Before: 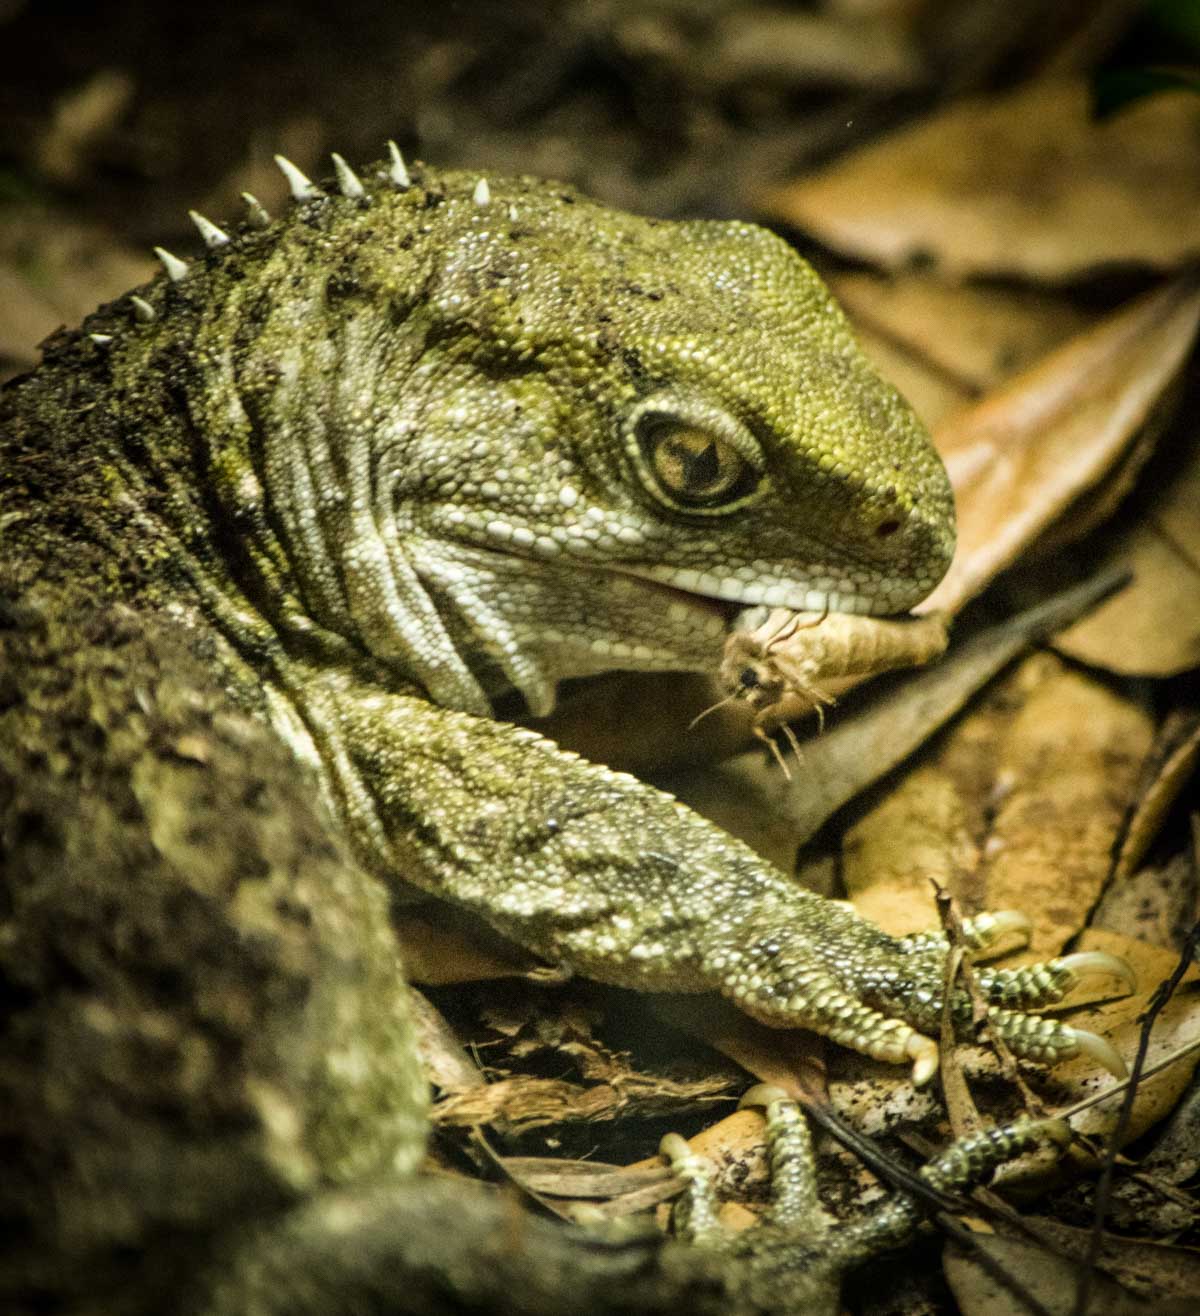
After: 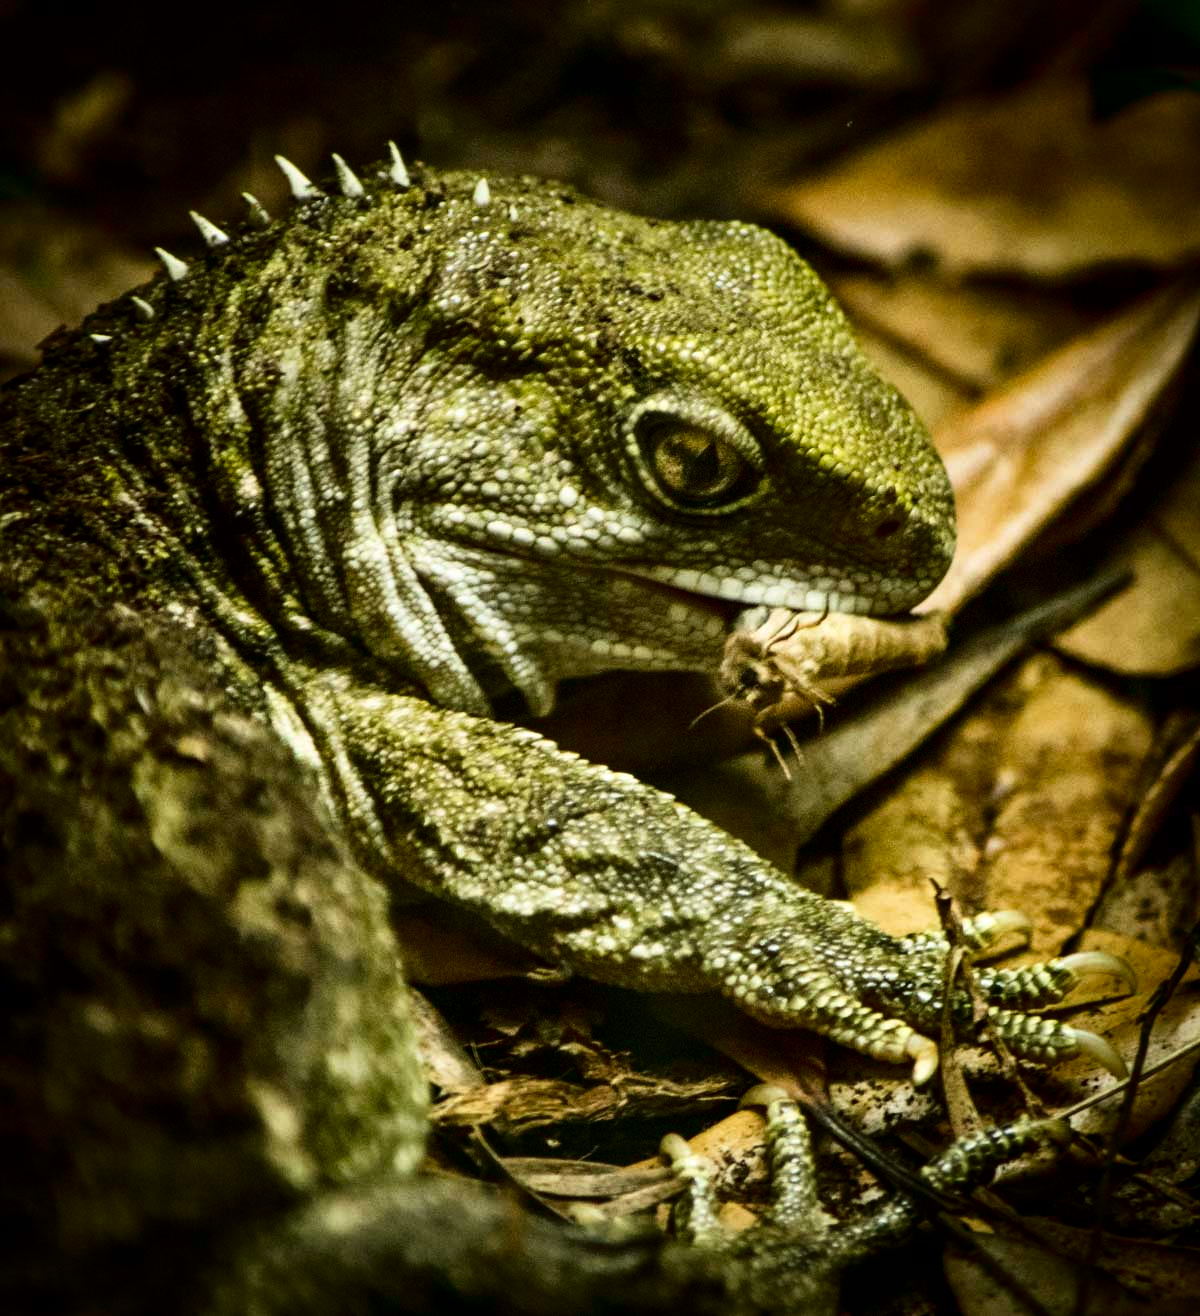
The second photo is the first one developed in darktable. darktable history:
contrast brightness saturation: contrast 0.188, brightness -0.236, saturation 0.115
